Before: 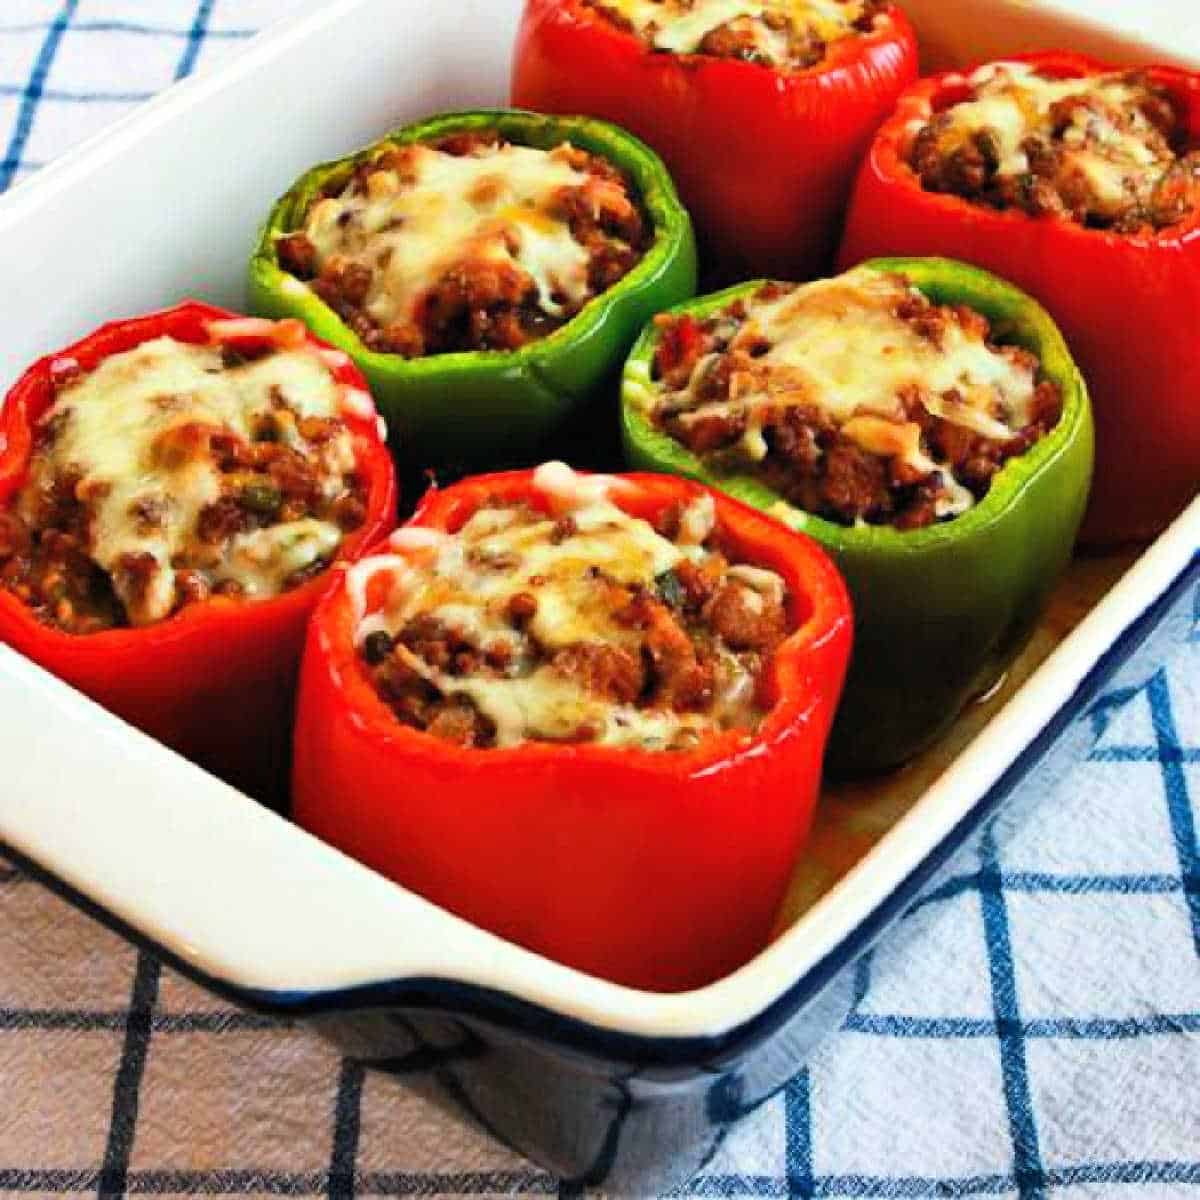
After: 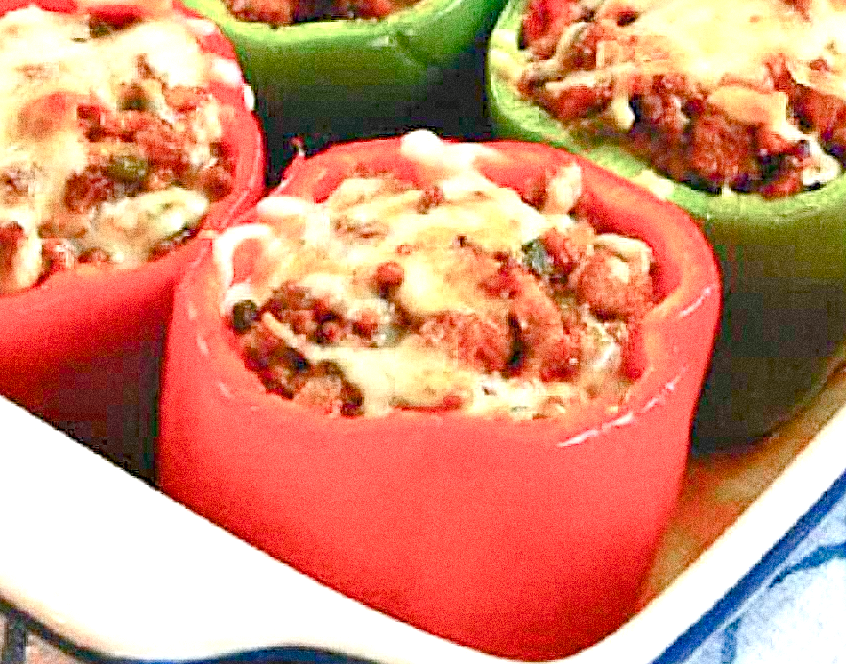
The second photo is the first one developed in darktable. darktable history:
color balance rgb: shadows lift › chroma 1%, shadows lift › hue 113°, highlights gain › chroma 0.2%, highlights gain › hue 333°, perceptual saturation grading › global saturation 20%, perceptual saturation grading › highlights -50%, perceptual saturation grading › shadows 25%, contrast -30%
sharpen: radius 2.767
crop: left 11.123%, top 27.61%, right 18.3%, bottom 17.034%
exposure: black level correction 0, exposure 1.741 EV, compensate exposure bias true, compensate highlight preservation false
grain: coarseness 14.49 ISO, strength 48.04%, mid-tones bias 35%
